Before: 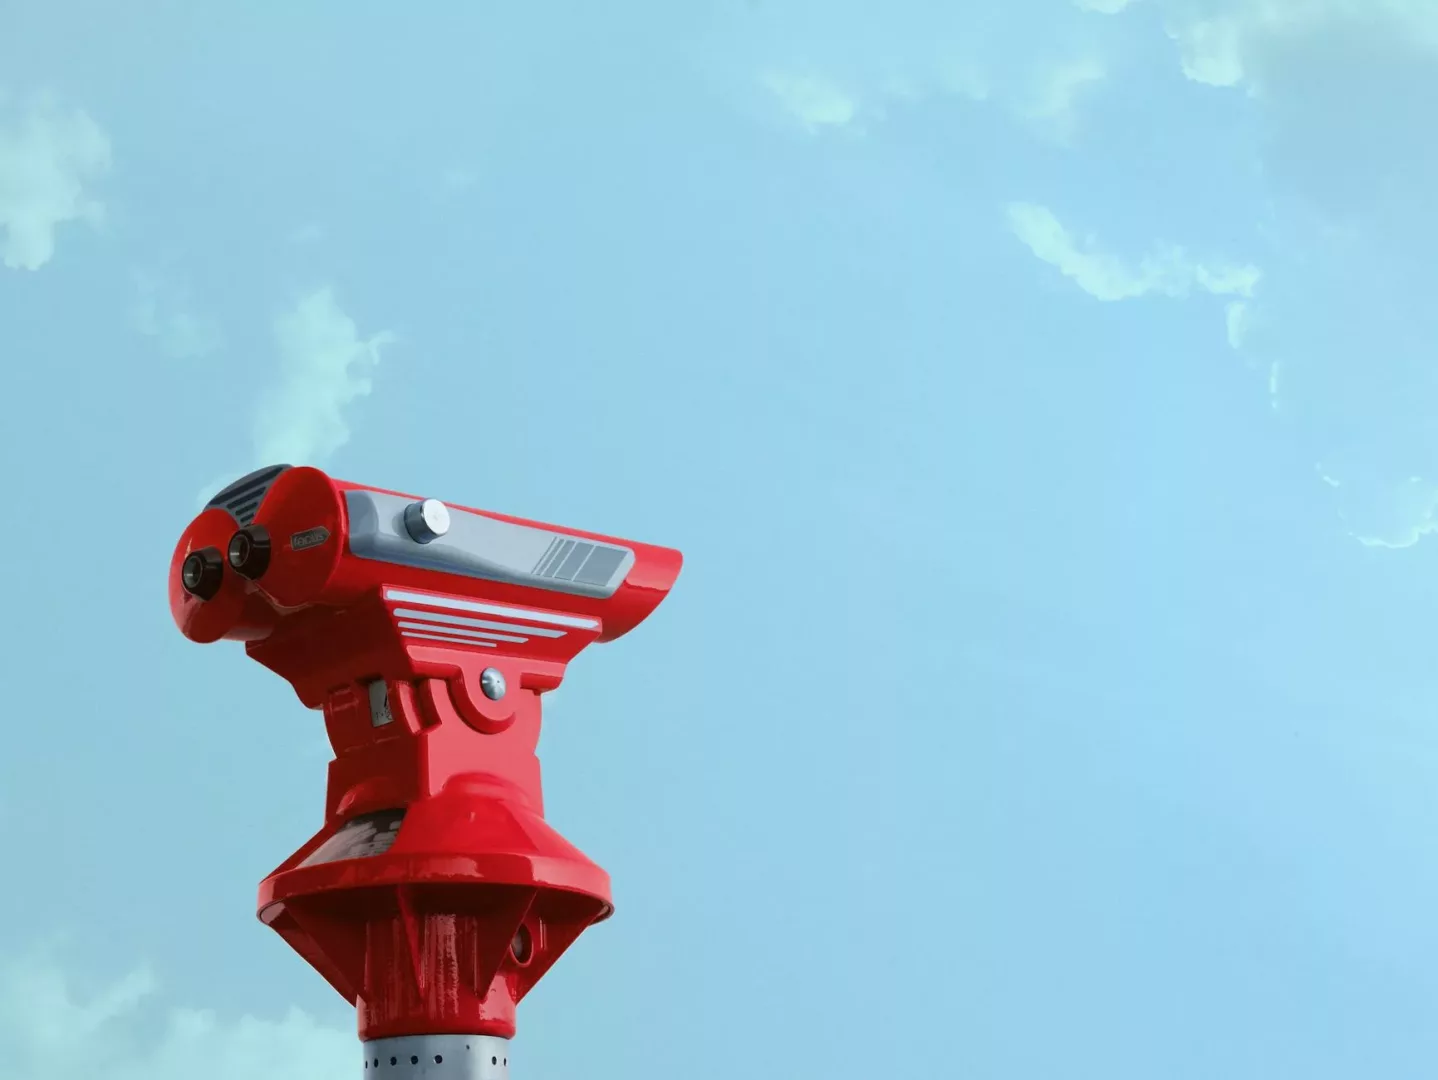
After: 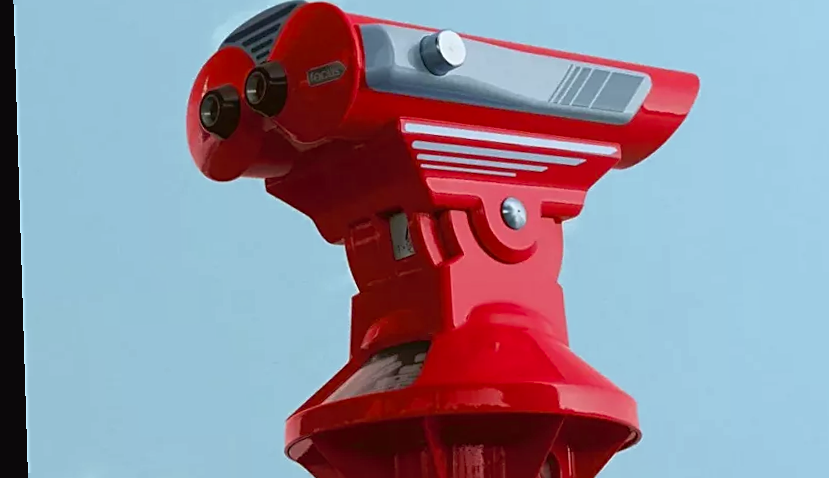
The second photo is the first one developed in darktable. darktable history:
sharpen: on, module defaults
rotate and perspective: rotation -1.75°, automatic cropping off
crop: top 44.483%, right 43.593%, bottom 12.892%
tone curve: curves: ch0 [(0, 0.024) (0.119, 0.146) (0.474, 0.464) (0.718, 0.721) (0.817, 0.839) (1, 0.998)]; ch1 [(0, 0) (0.377, 0.416) (0.439, 0.451) (0.477, 0.477) (0.501, 0.504) (0.538, 0.544) (0.58, 0.602) (0.664, 0.676) (0.783, 0.804) (1, 1)]; ch2 [(0, 0) (0.38, 0.405) (0.463, 0.456) (0.498, 0.497) (0.524, 0.535) (0.578, 0.576) (0.648, 0.665) (1, 1)], color space Lab, independent channels, preserve colors none
exposure: black level correction 0.002, exposure -0.1 EV, compensate highlight preservation false
